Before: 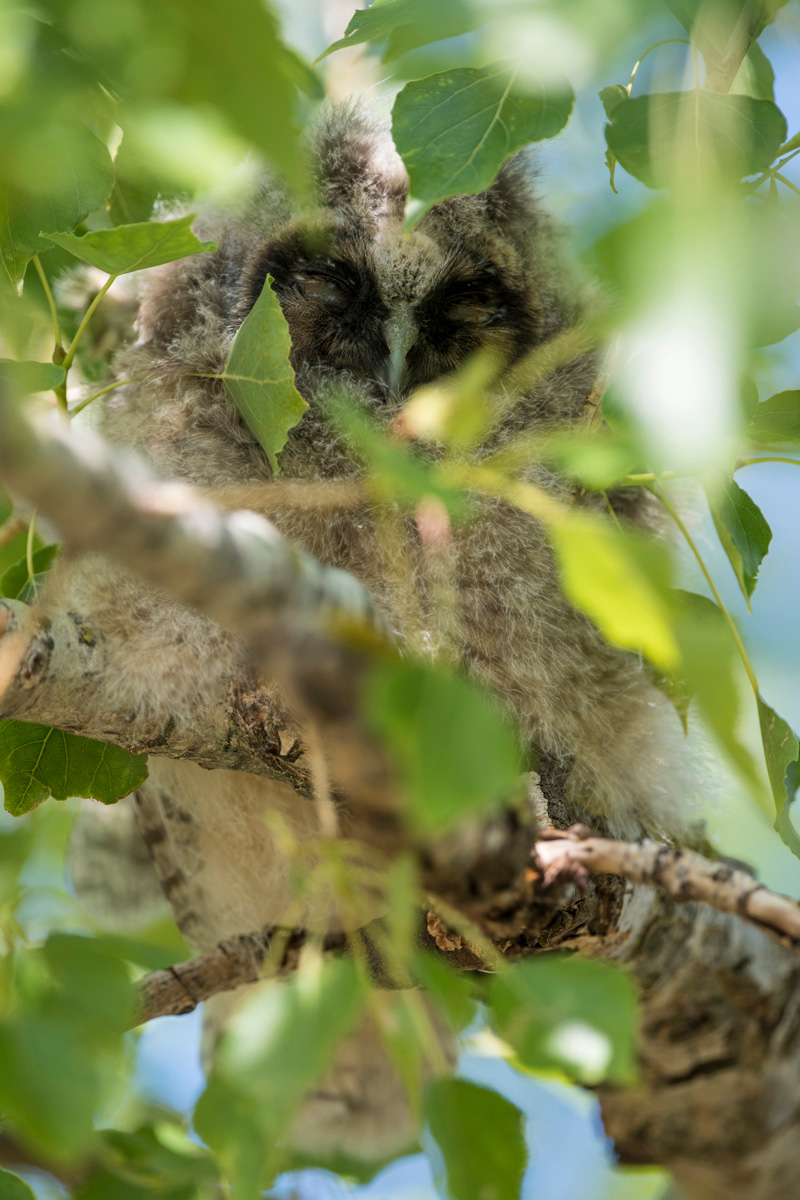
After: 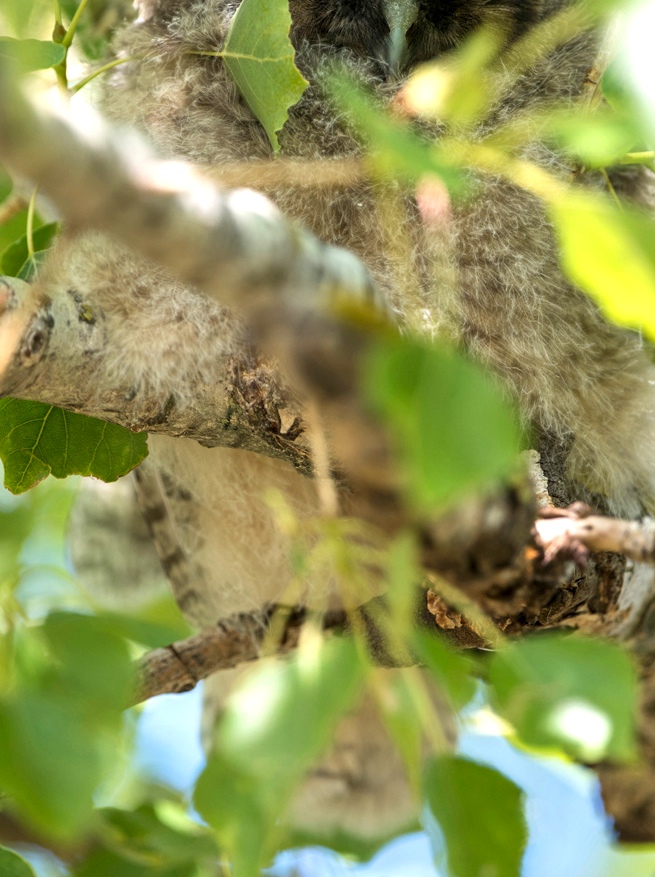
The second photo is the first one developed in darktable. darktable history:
exposure: exposure 0.642 EV, compensate highlight preservation false
contrast brightness saturation: contrast 0.028, brightness -0.036
crop: top 26.91%, right 18.056%
